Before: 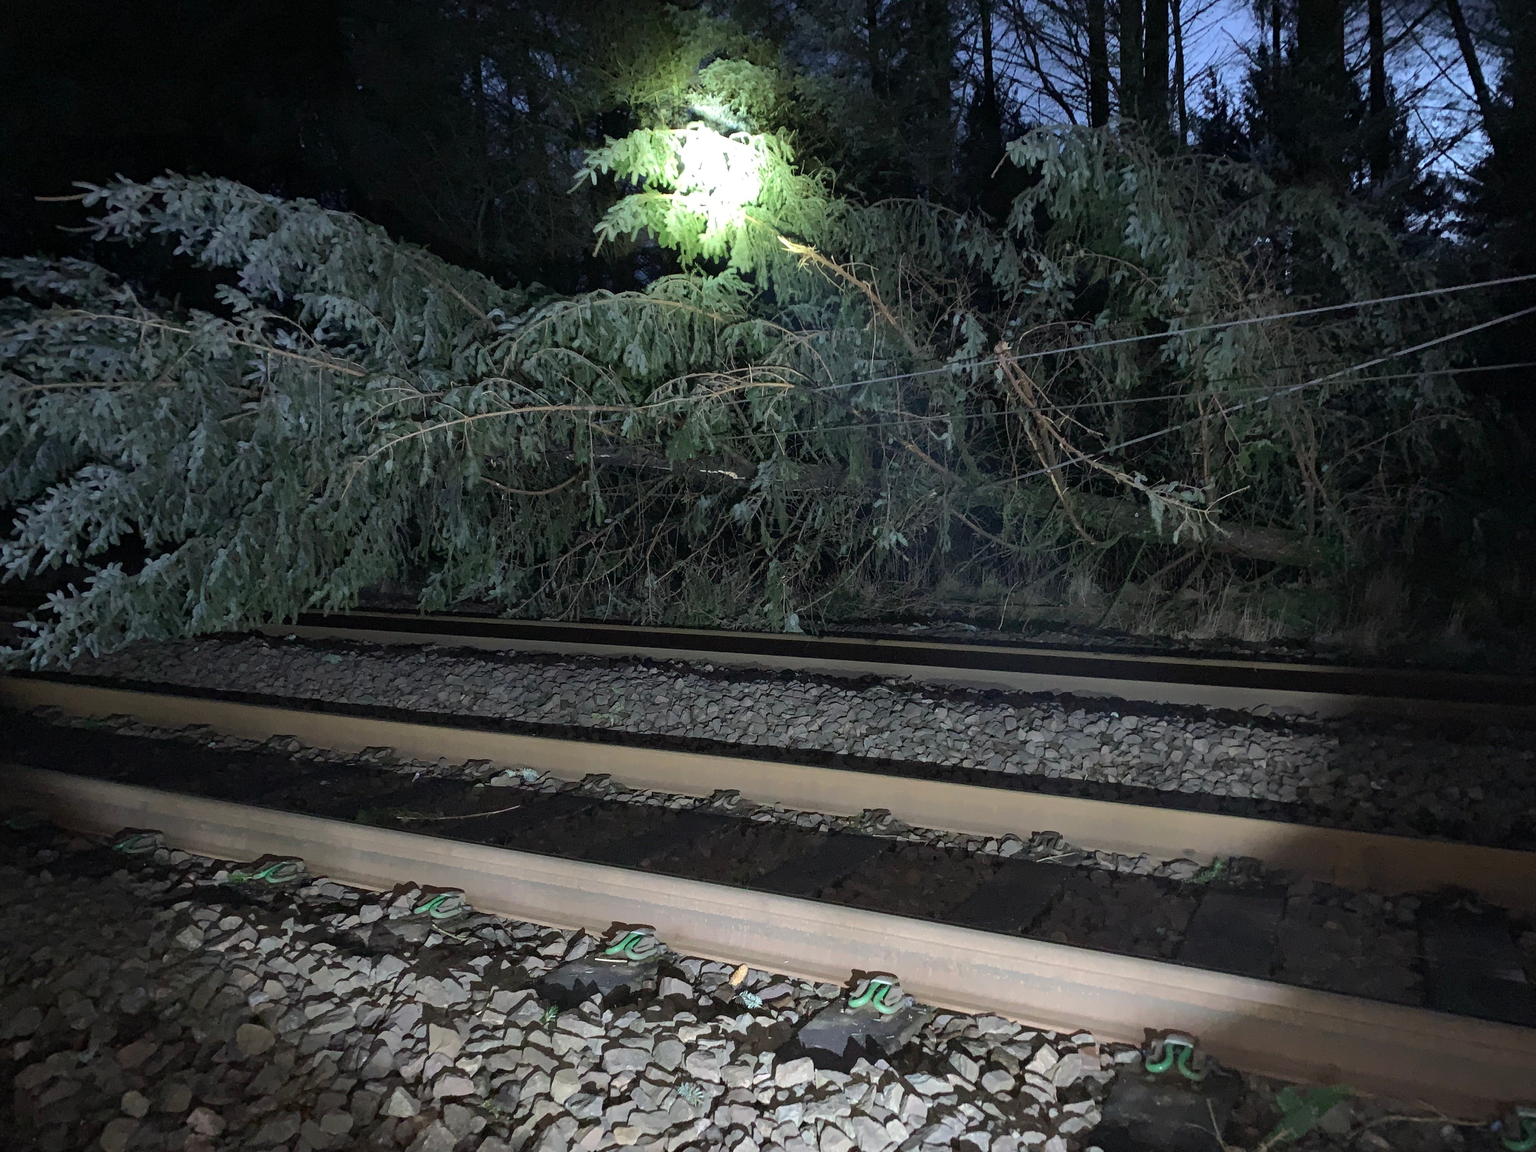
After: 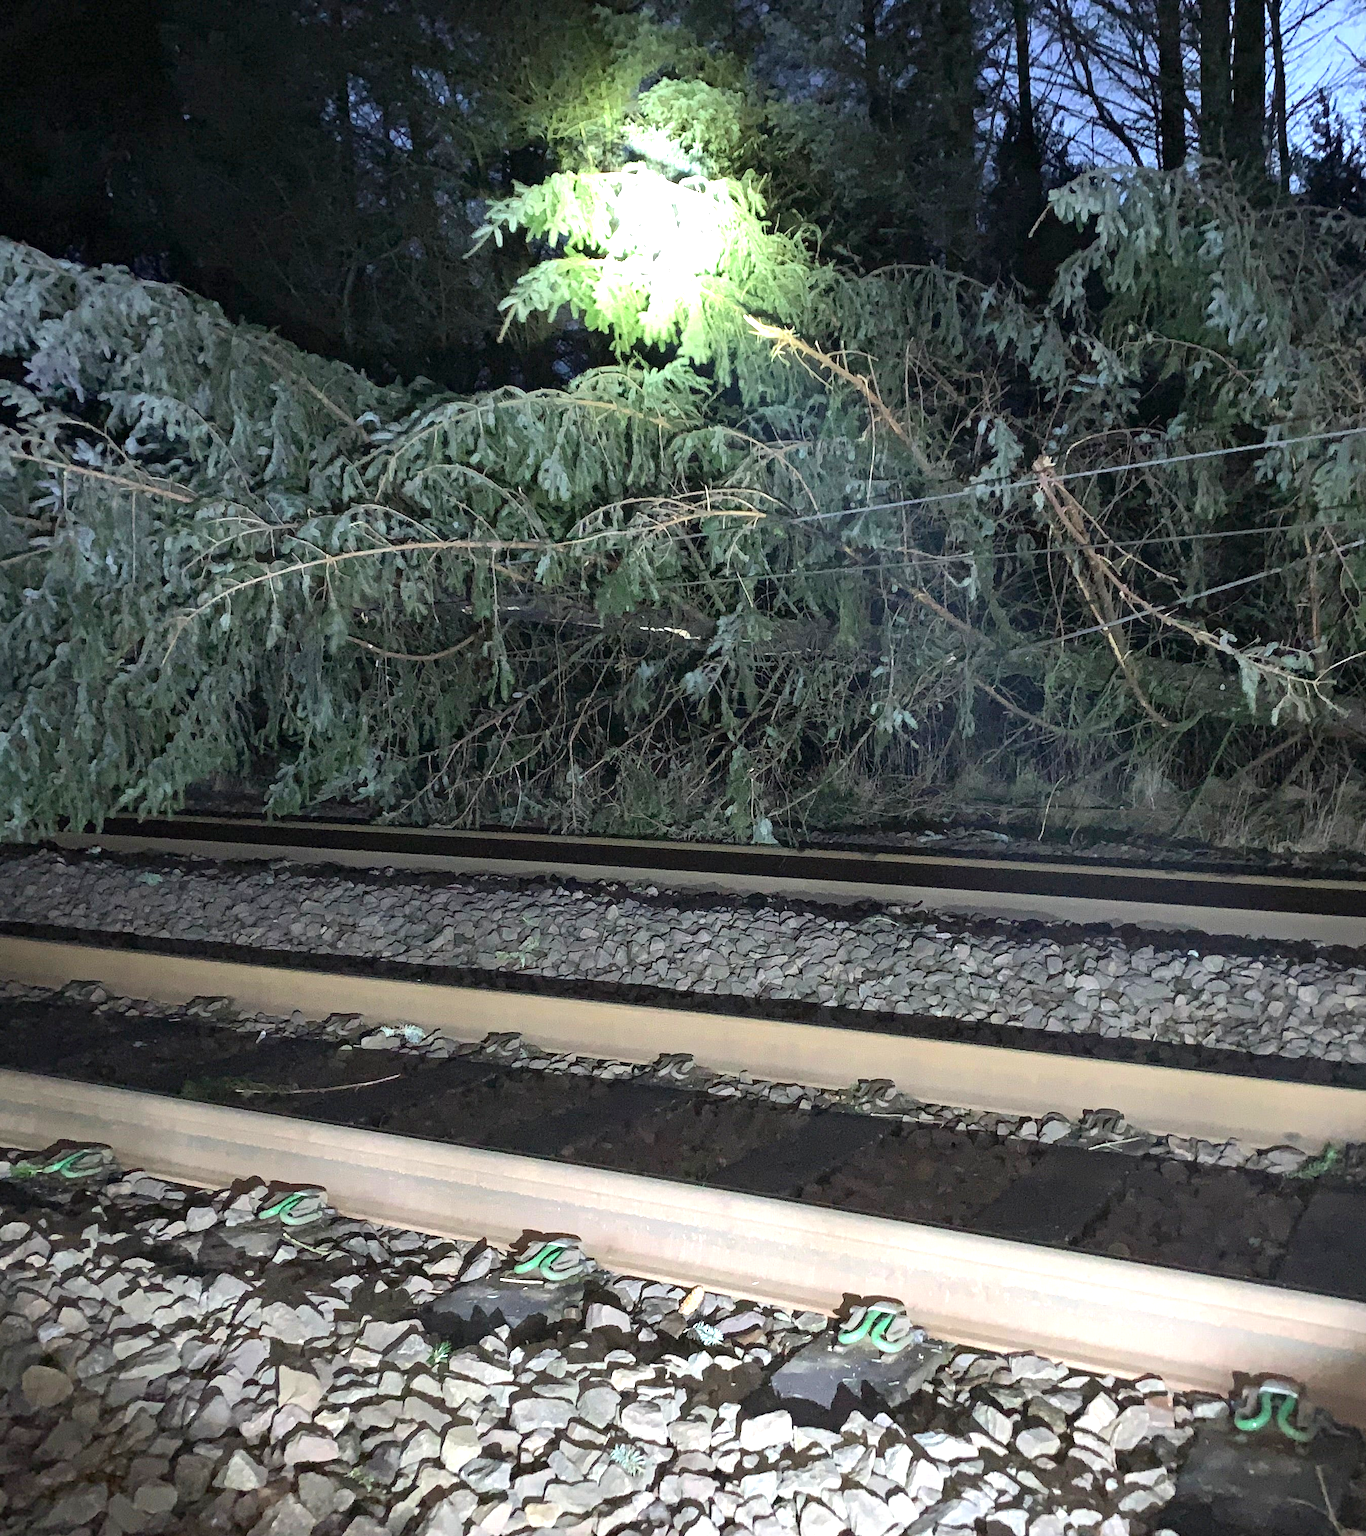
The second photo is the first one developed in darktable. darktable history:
exposure: exposure 1 EV, compensate highlight preservation false
crop and rotate: left 14.35%, right 18.95%
